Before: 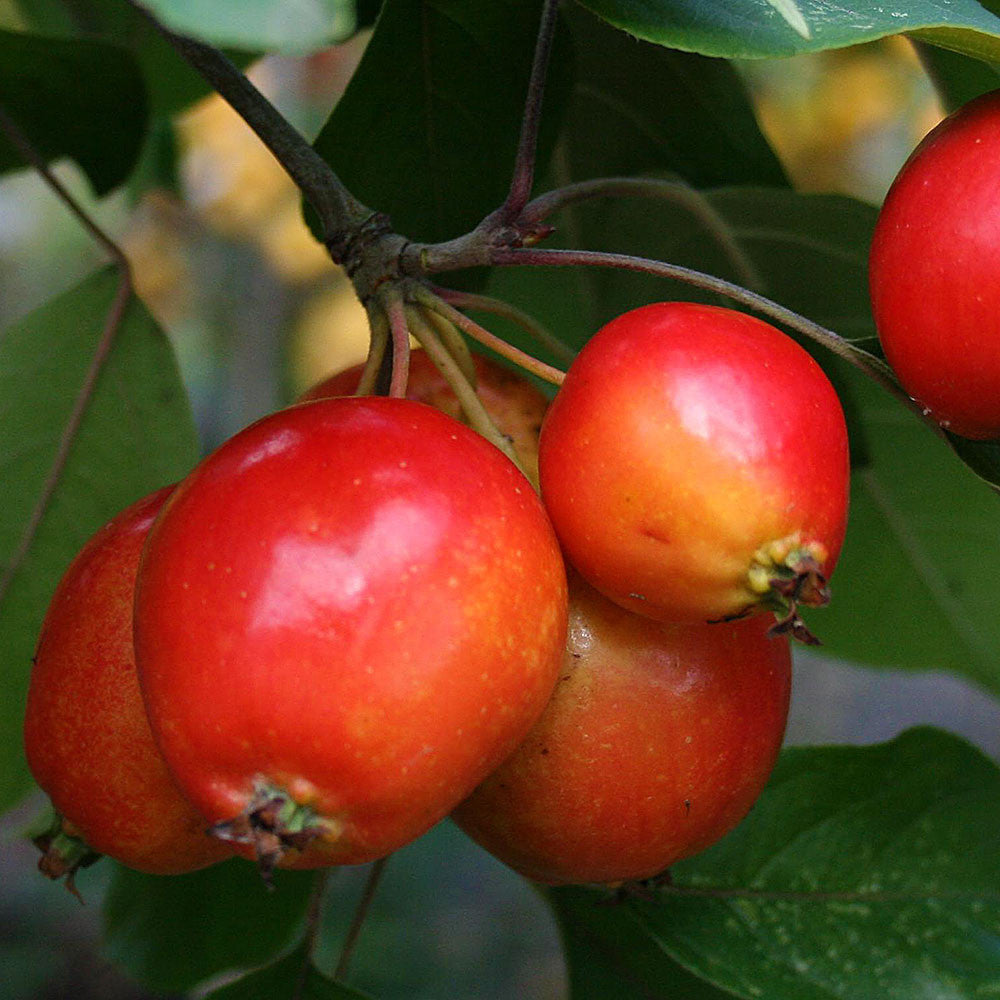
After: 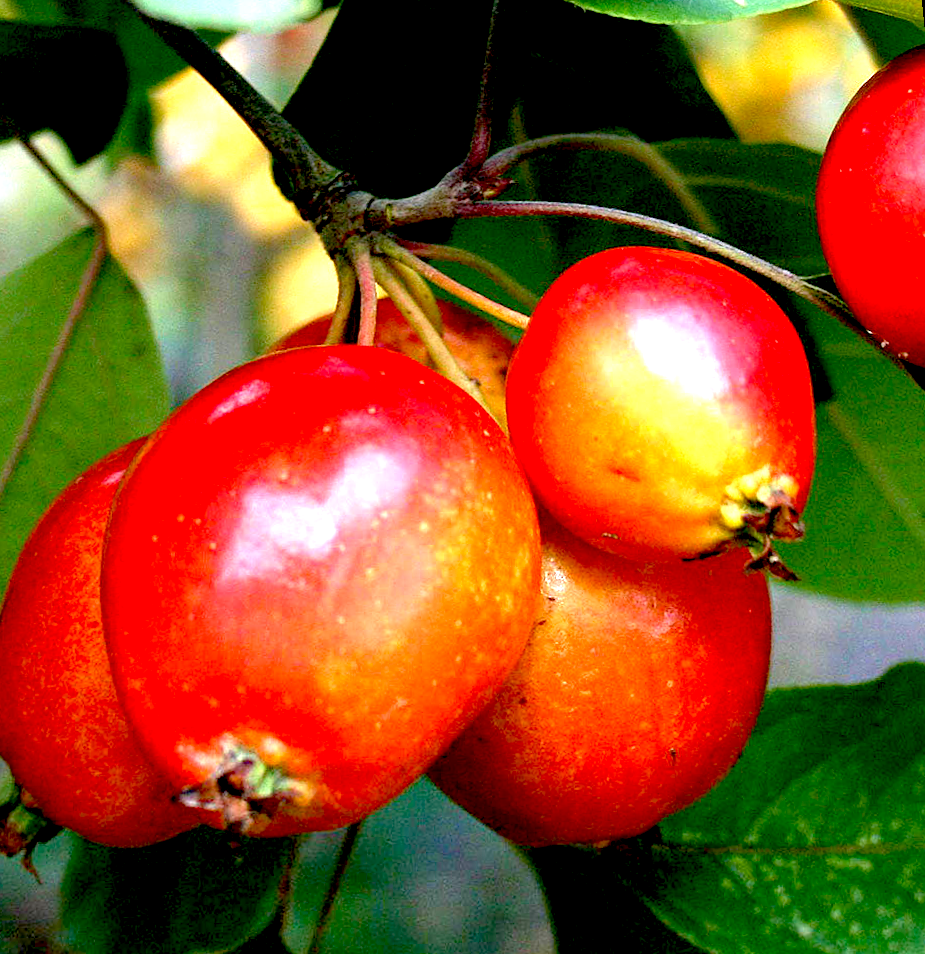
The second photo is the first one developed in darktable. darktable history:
exposure: black level correction 0.016, exposure 1.774 EV, compensate highlight preservation false
rotate and perspective: rotation -1.68°, lens shift (vertical) -0.146, crop left 0.049, crop right 0.912, crop top 0.032, crop bottom 0.96
